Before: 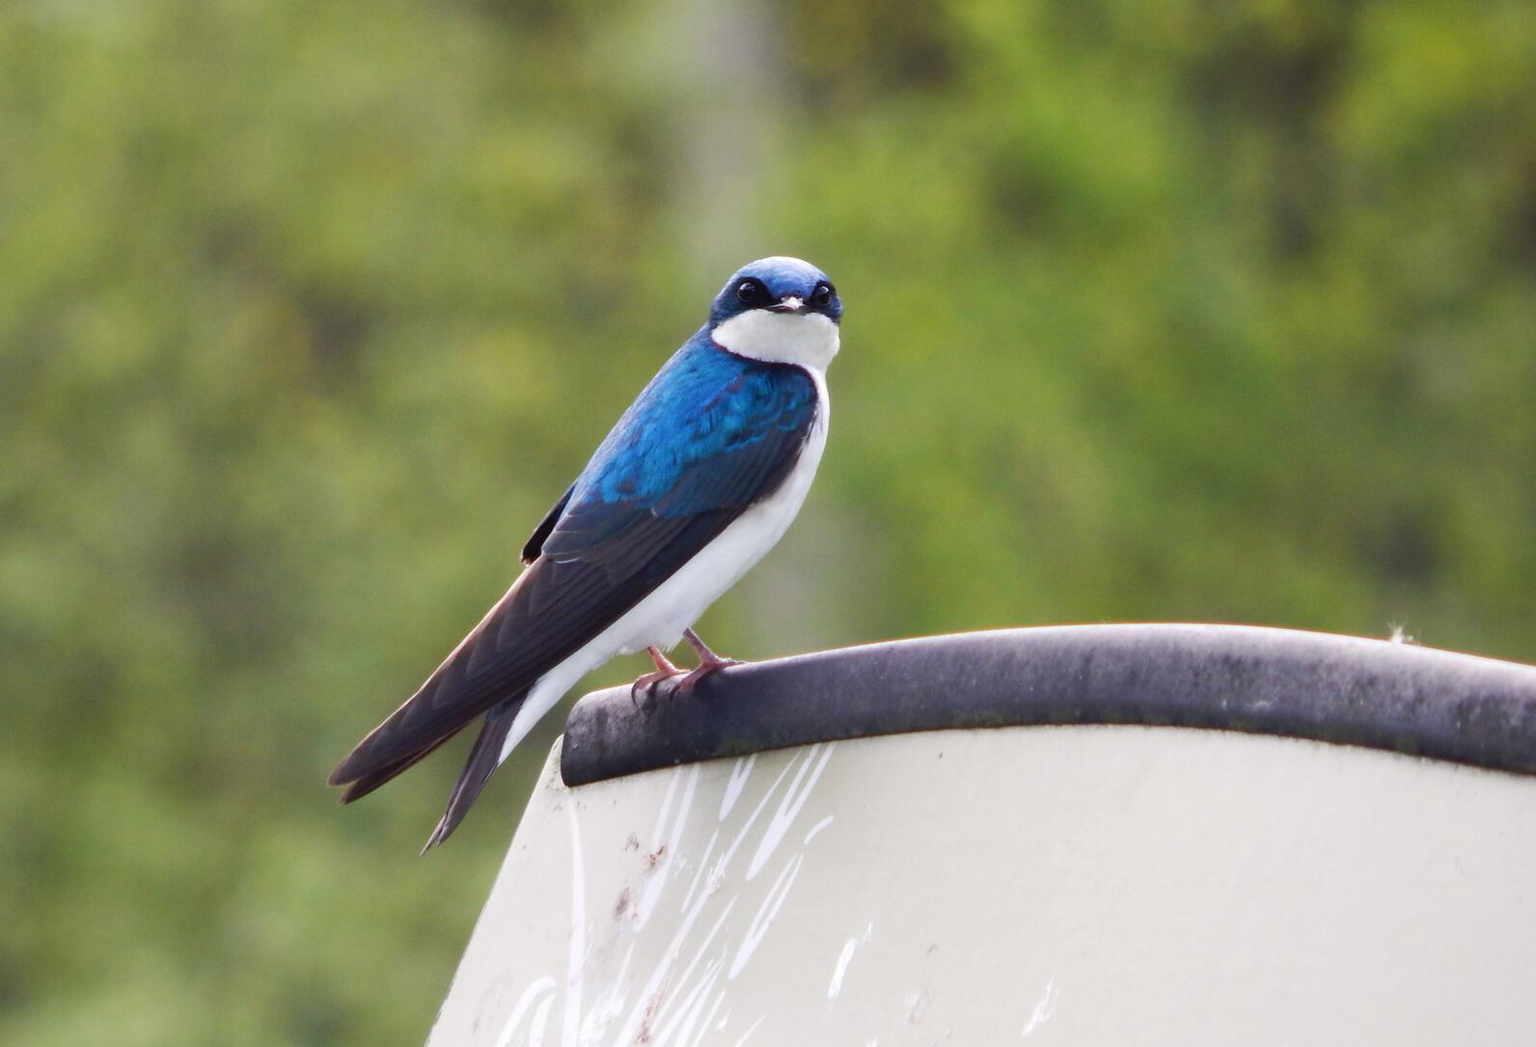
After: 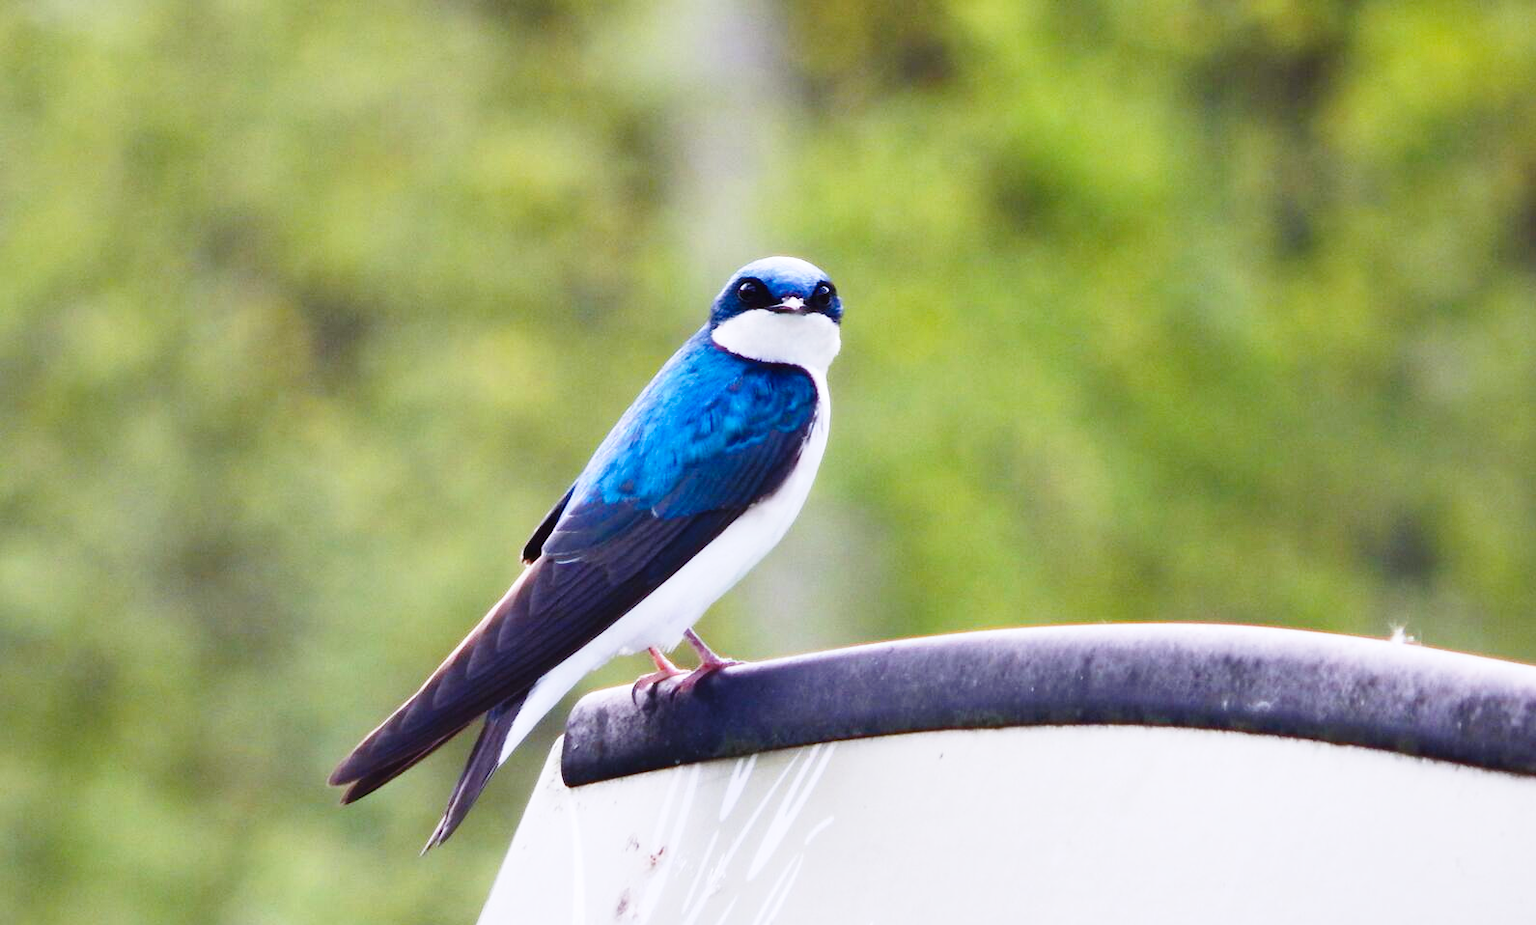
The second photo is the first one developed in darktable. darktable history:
crop and rotate: top 0%, bottom 11.584%
shadows and highlights: soften with gaussian
base curve: curves: ch0 [(0, 0) (0.028, 0.03) (0.121, 0.232) (0.46, 0.748) (0.859, 0.968) (1, 1)], preserve colors none
contrast brightness saturation: contrast 0.095, brightness 0.01, saturation 0.023
color calibration: output R [1.003, 0.027, -0.041, 0], output G [-0.018, 1.043, -0.038, 0], output B [0.071, -0.086, 1.017, 0], illuminant as shot in camera, x 0.358, y 0.373, temperature 4628.91 K
